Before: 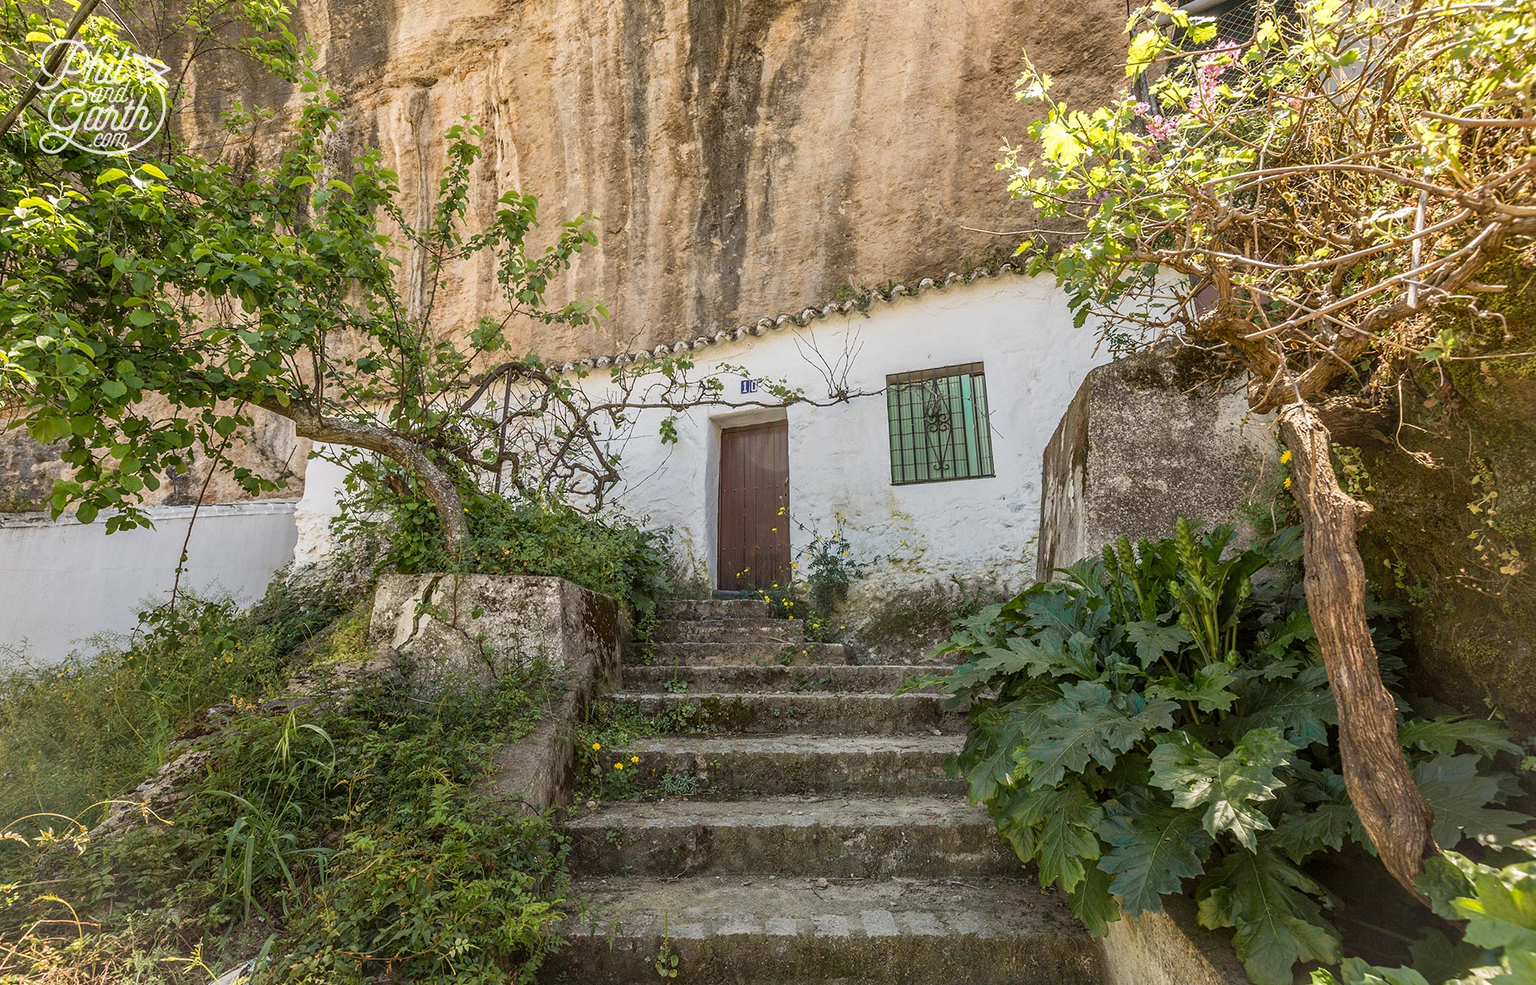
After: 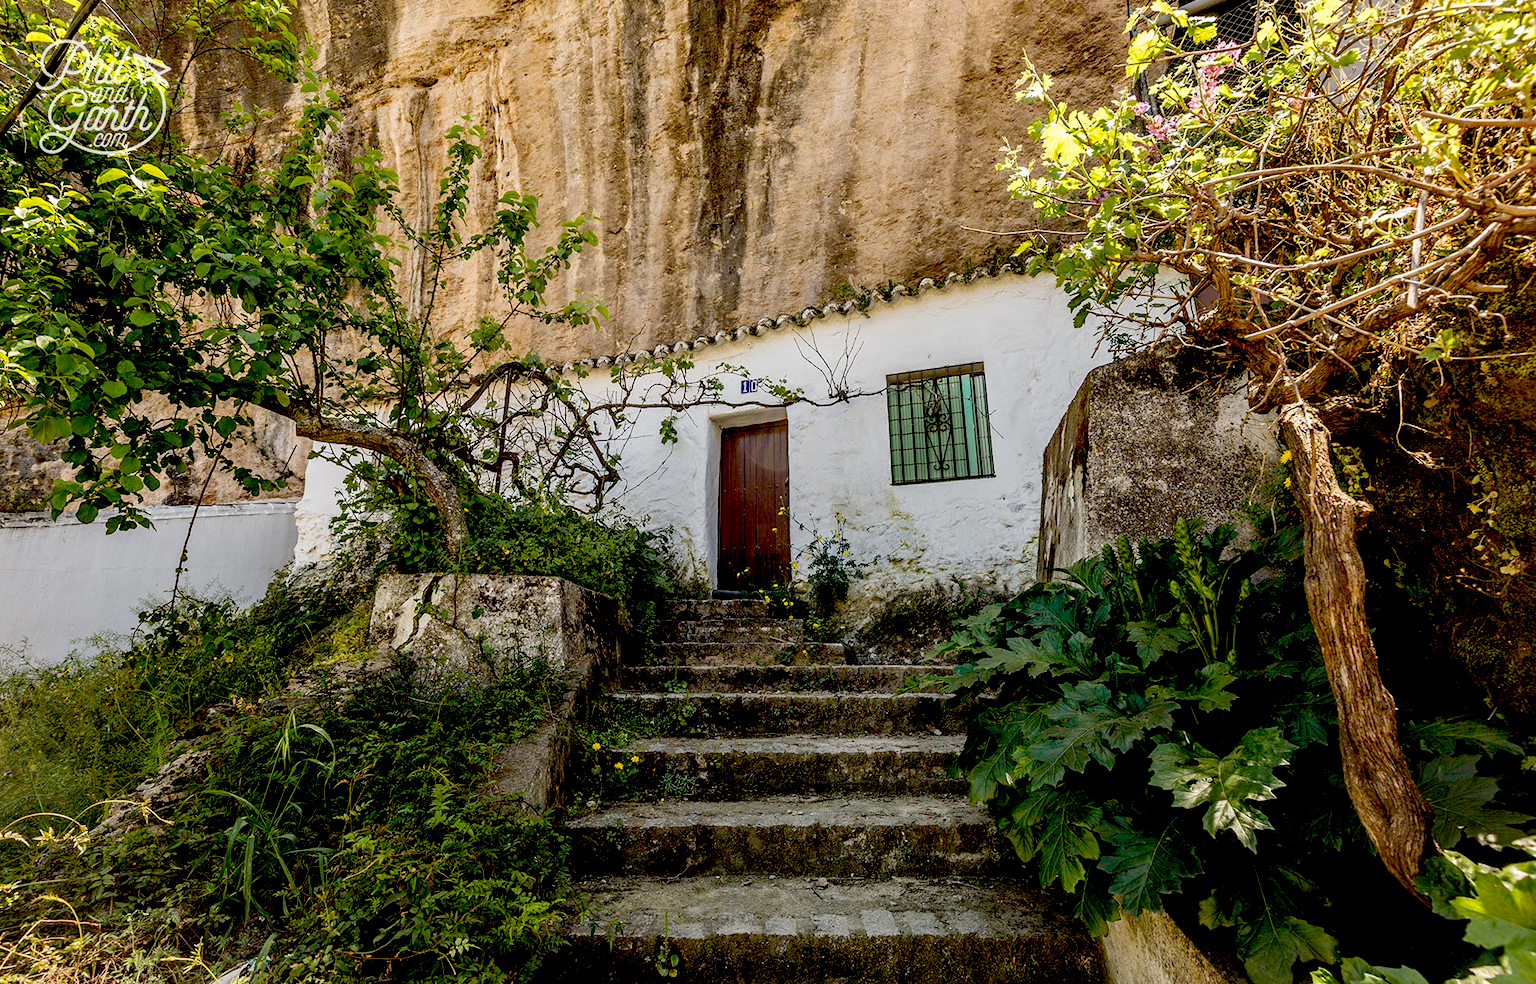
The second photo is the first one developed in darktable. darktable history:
exposure: black level correction 0.058, compensate exposure bias true, compensate highlight preservation false
